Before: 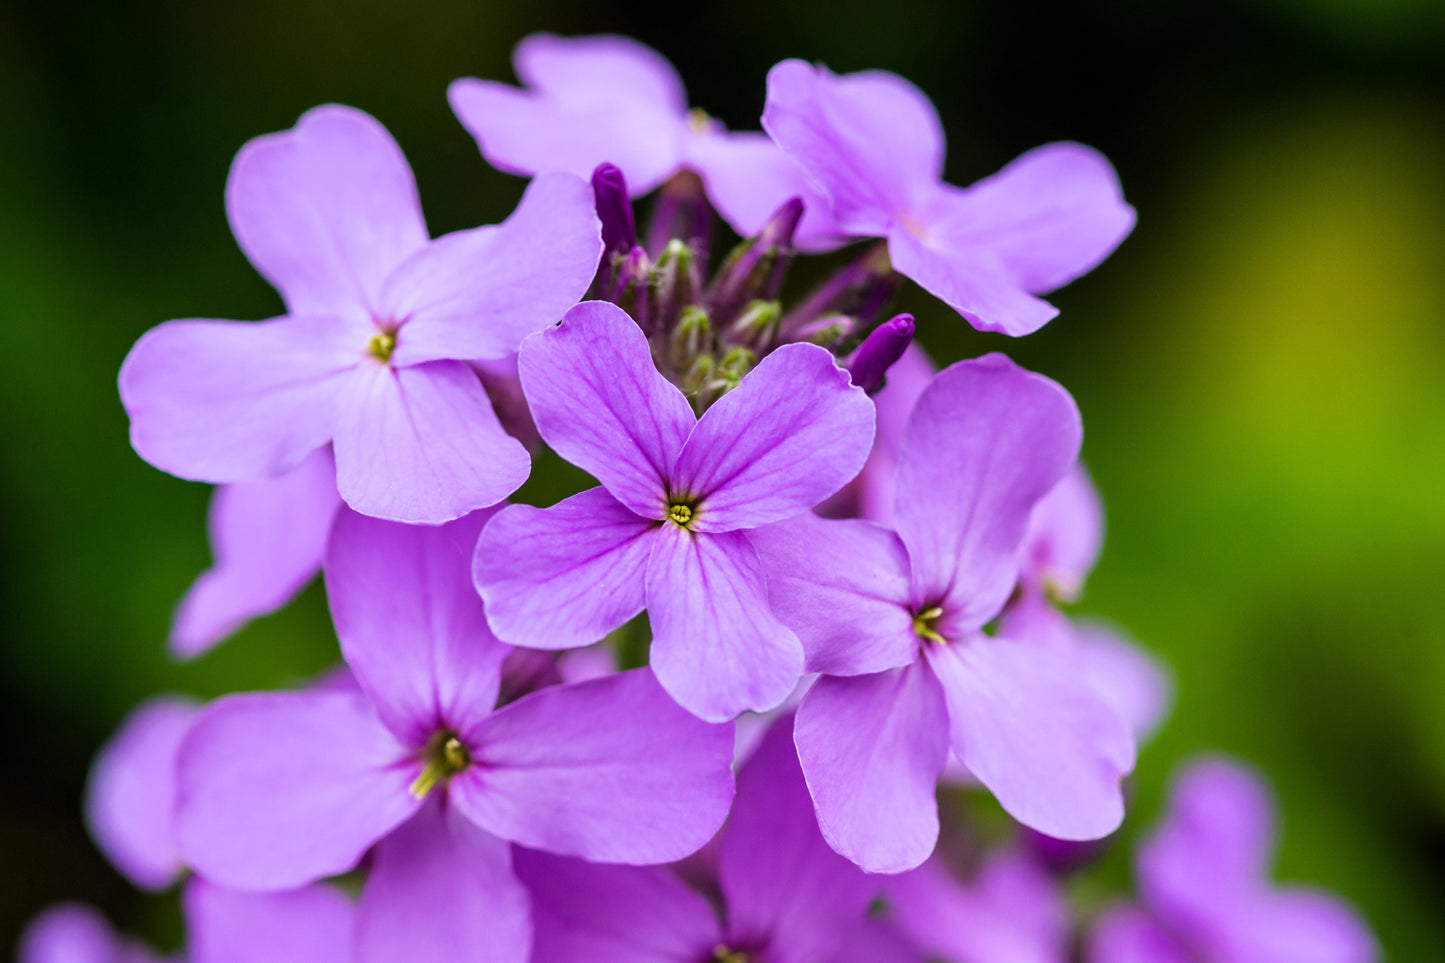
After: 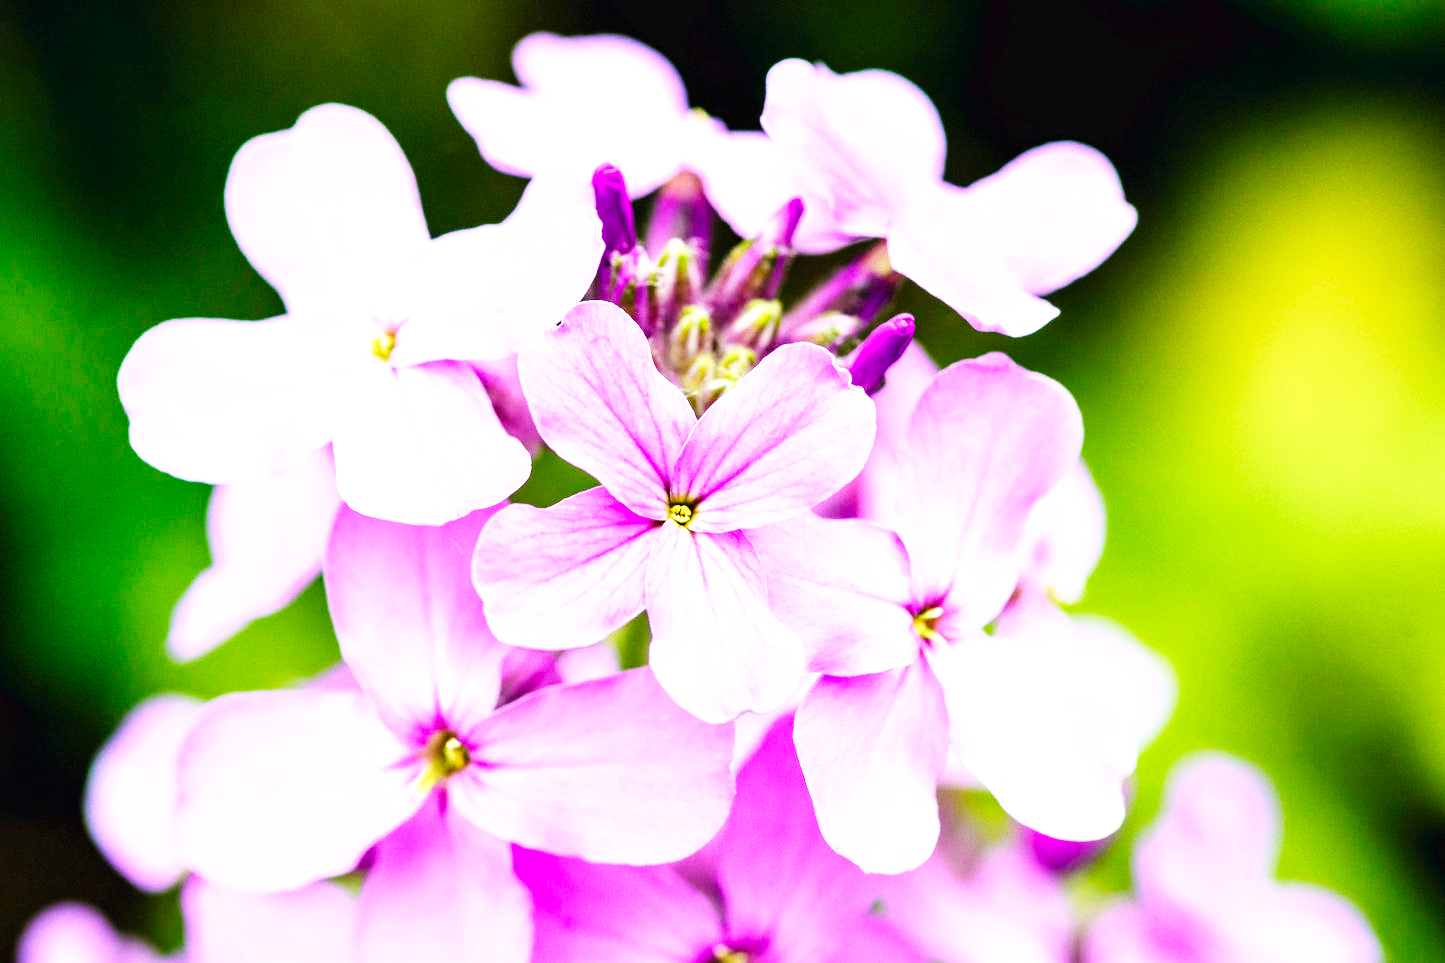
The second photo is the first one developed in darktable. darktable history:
exposure: black level correction 0.001, exposure 1.116 EV, compensate highlight preservation false
base curve: curves: ch0 [(0, 0.003) (0.001, 0.002) (0.006, 0.004) (0.02, 0.022) (0.048, 0.086) (0.094, 0.234) (0.162, 0.431) (0.258, 0.629) (0.385, 0.8) (0.548, 0.918) (0.751, 0.988) (1, 1)], preserve colors none
